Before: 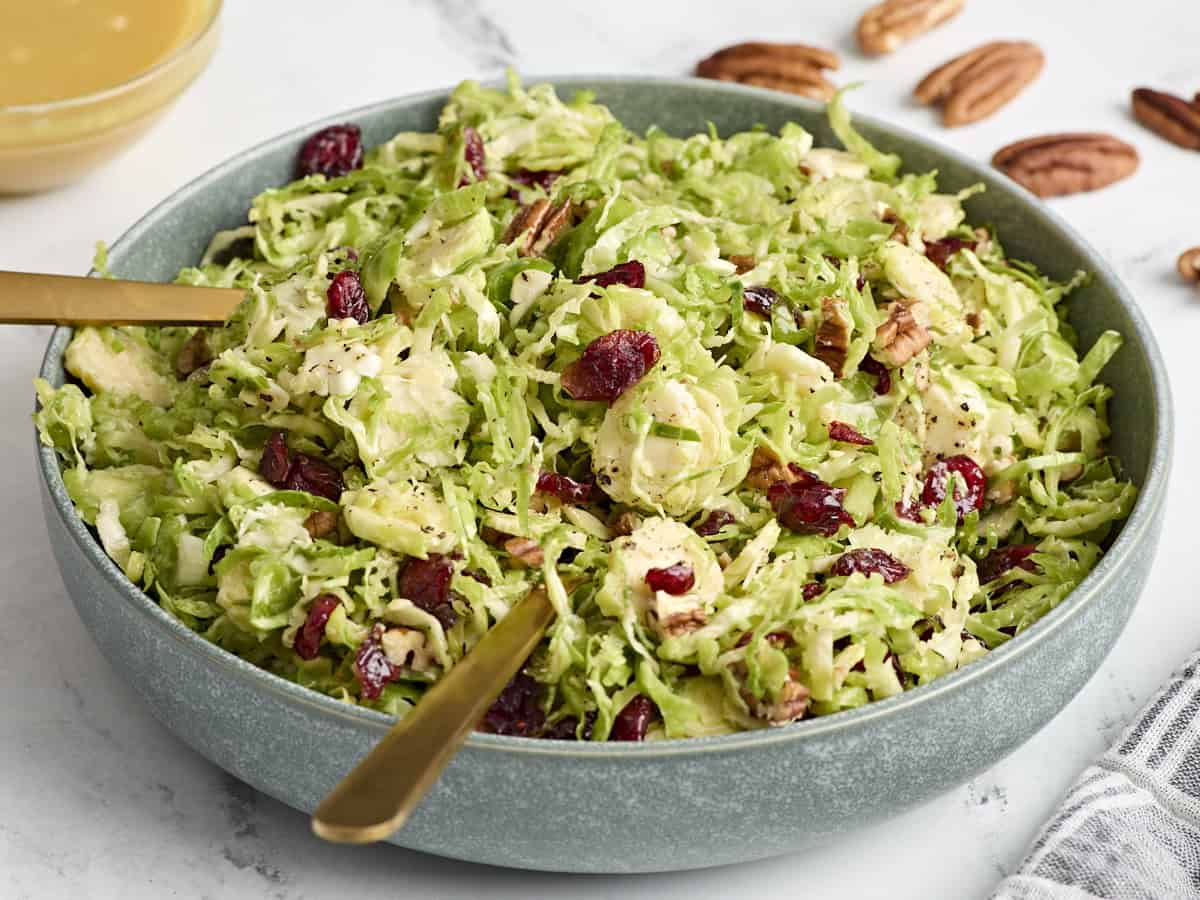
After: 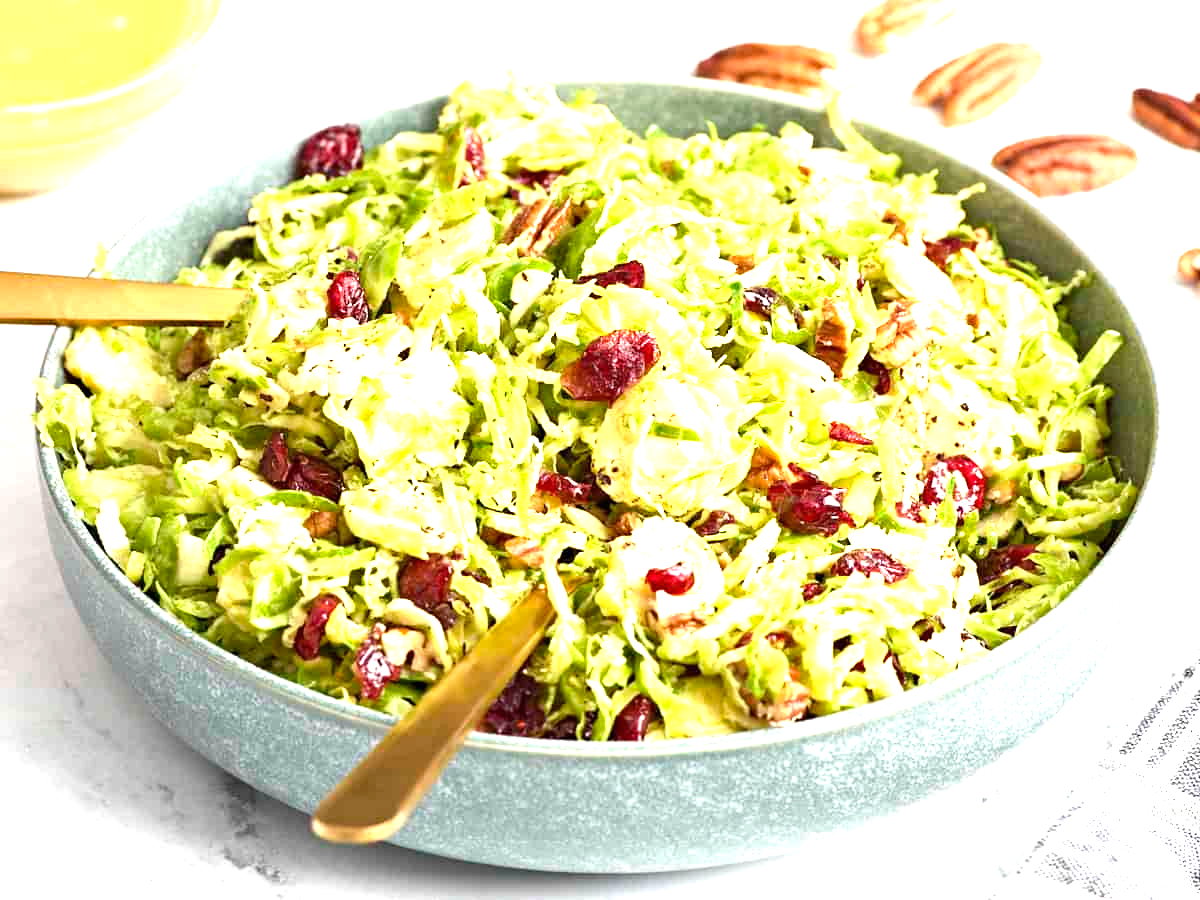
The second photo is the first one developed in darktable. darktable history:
exposure: black level correction 0, exposure 1.466 EV, compensate highlight preservation false
